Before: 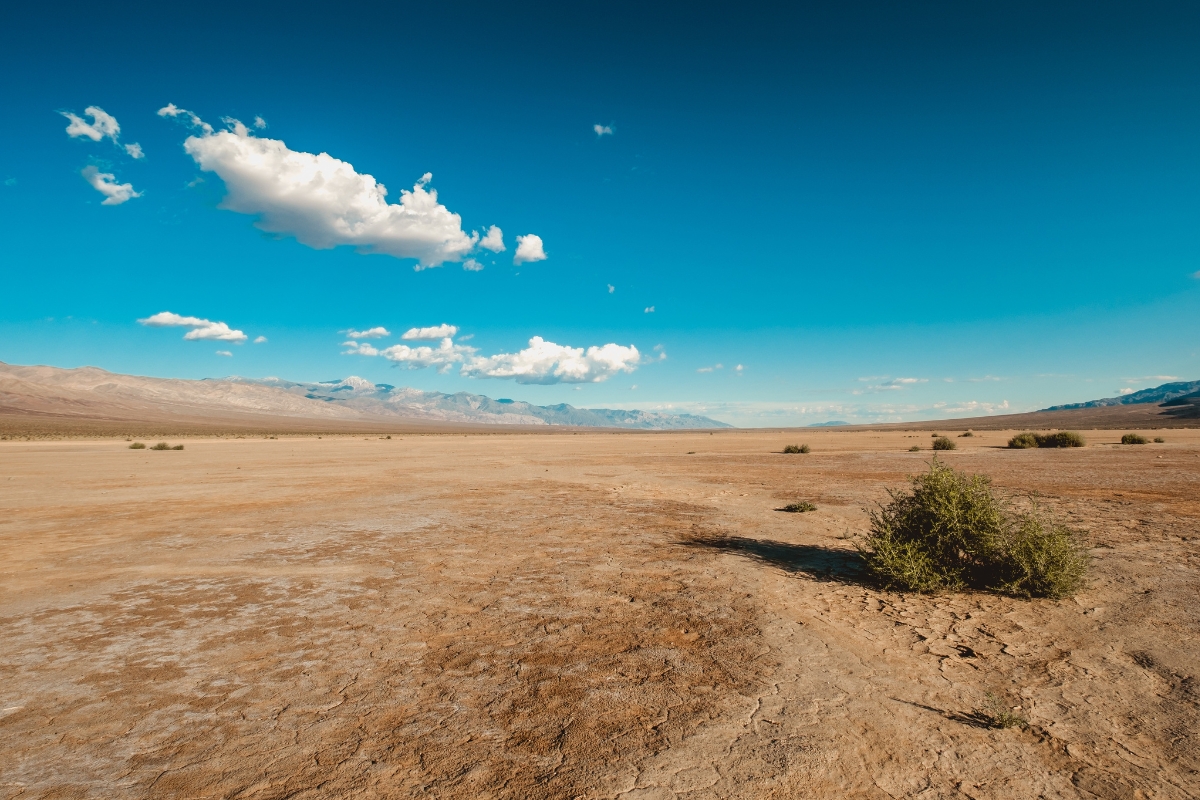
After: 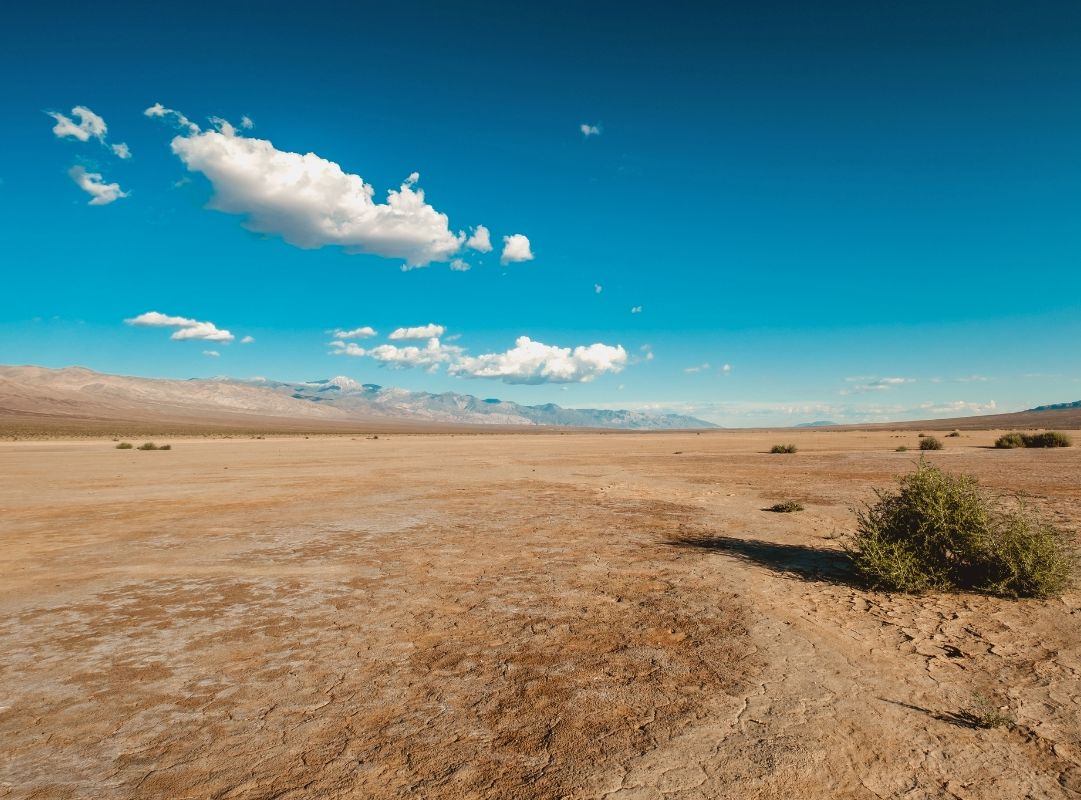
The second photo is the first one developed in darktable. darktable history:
crop and rotate: left 1.088%, right 8.807%
shadows and highlights: shadows 32, highlights -32, soften with gaussian
